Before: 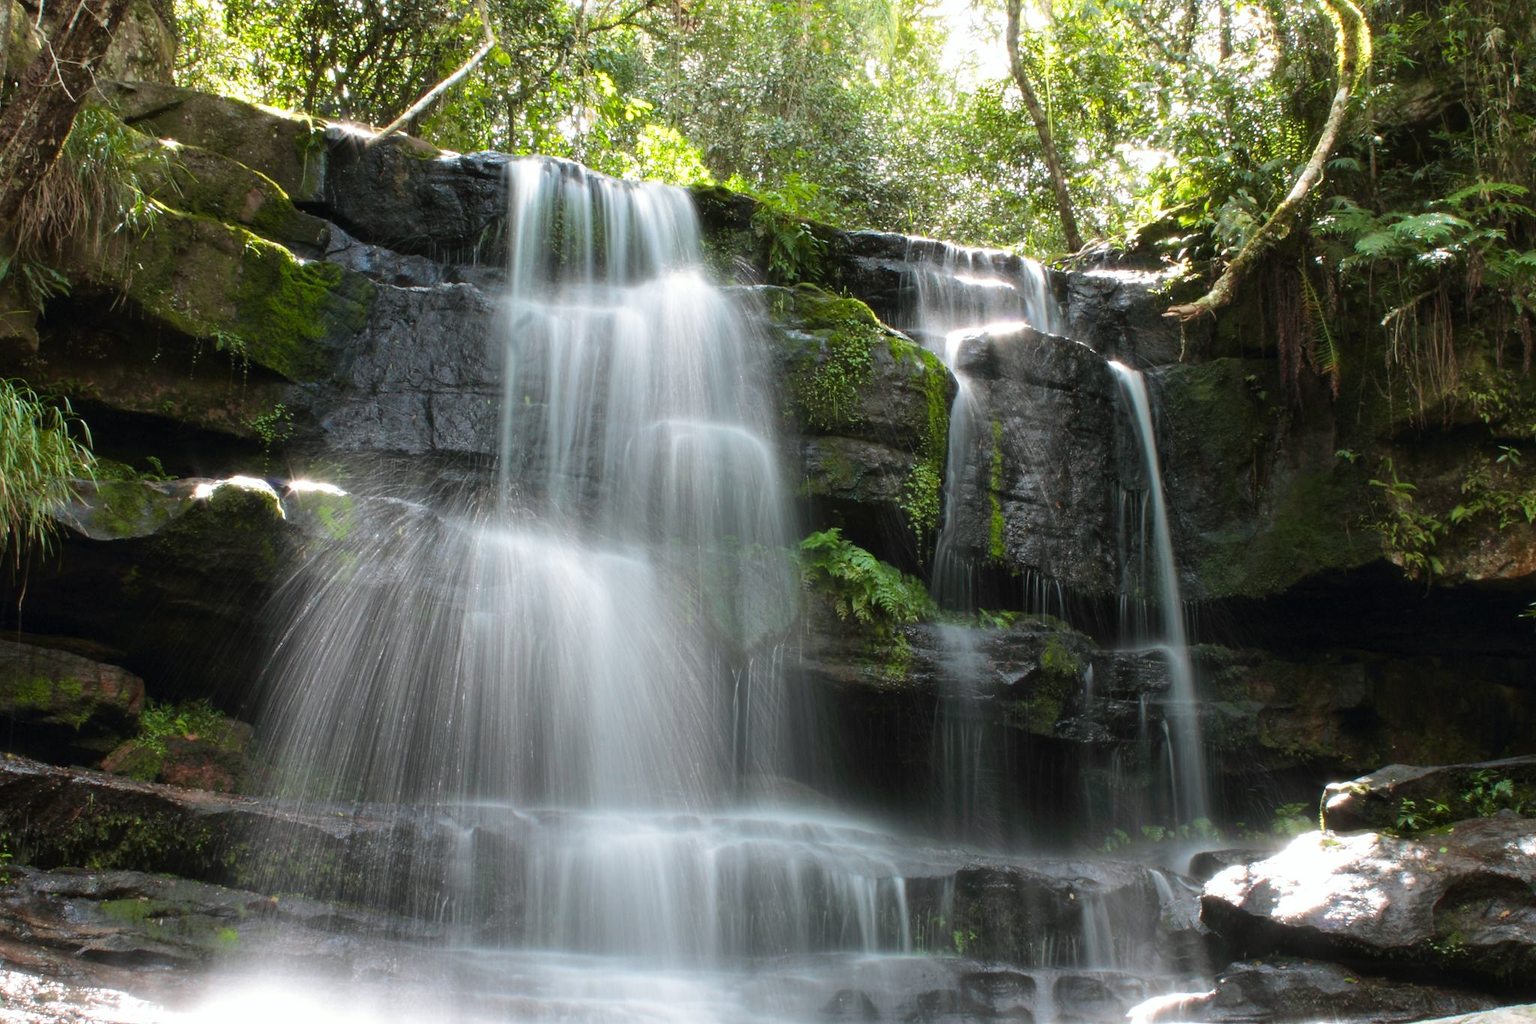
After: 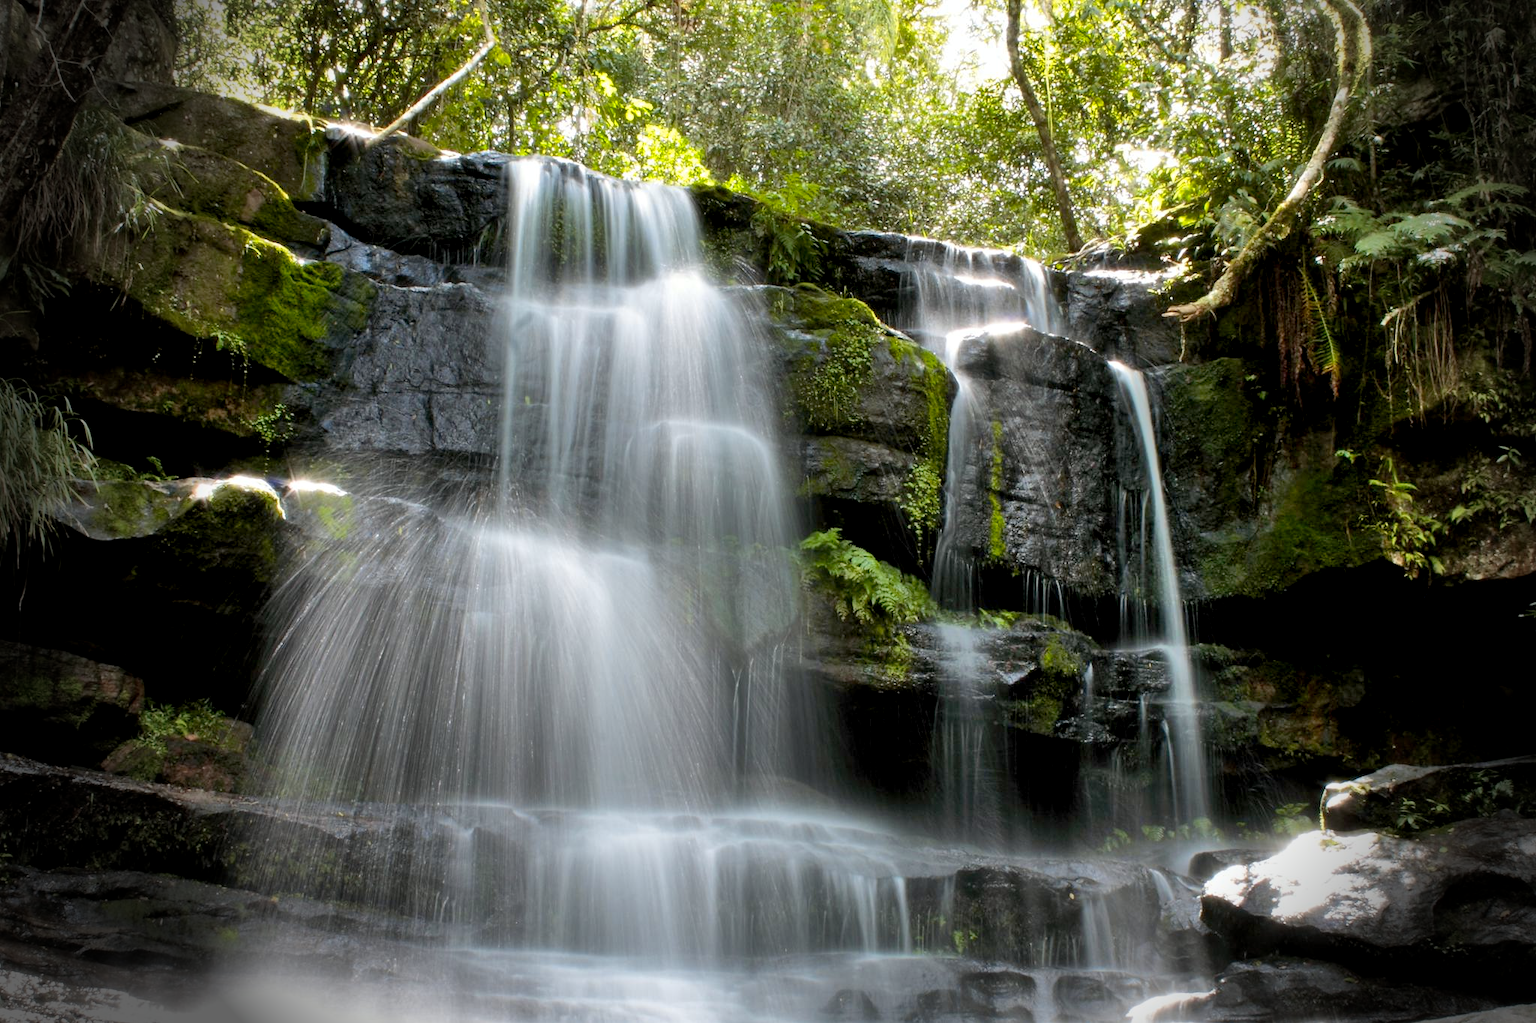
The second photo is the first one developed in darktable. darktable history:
vignetting: fall-off start 76.42%, fall-off radius 27.36%, brightness -0.872, center (0.037, -0.09), width/height ratio 0.971
exposure: black level correction 0.009, exposure 0.014 EV, compensate highlight preservation false
shadows and highlights: soften with gaussian
color contrast: green-magenta contrast 0.8, blue-yellow contrast 1.1, unbound 0
